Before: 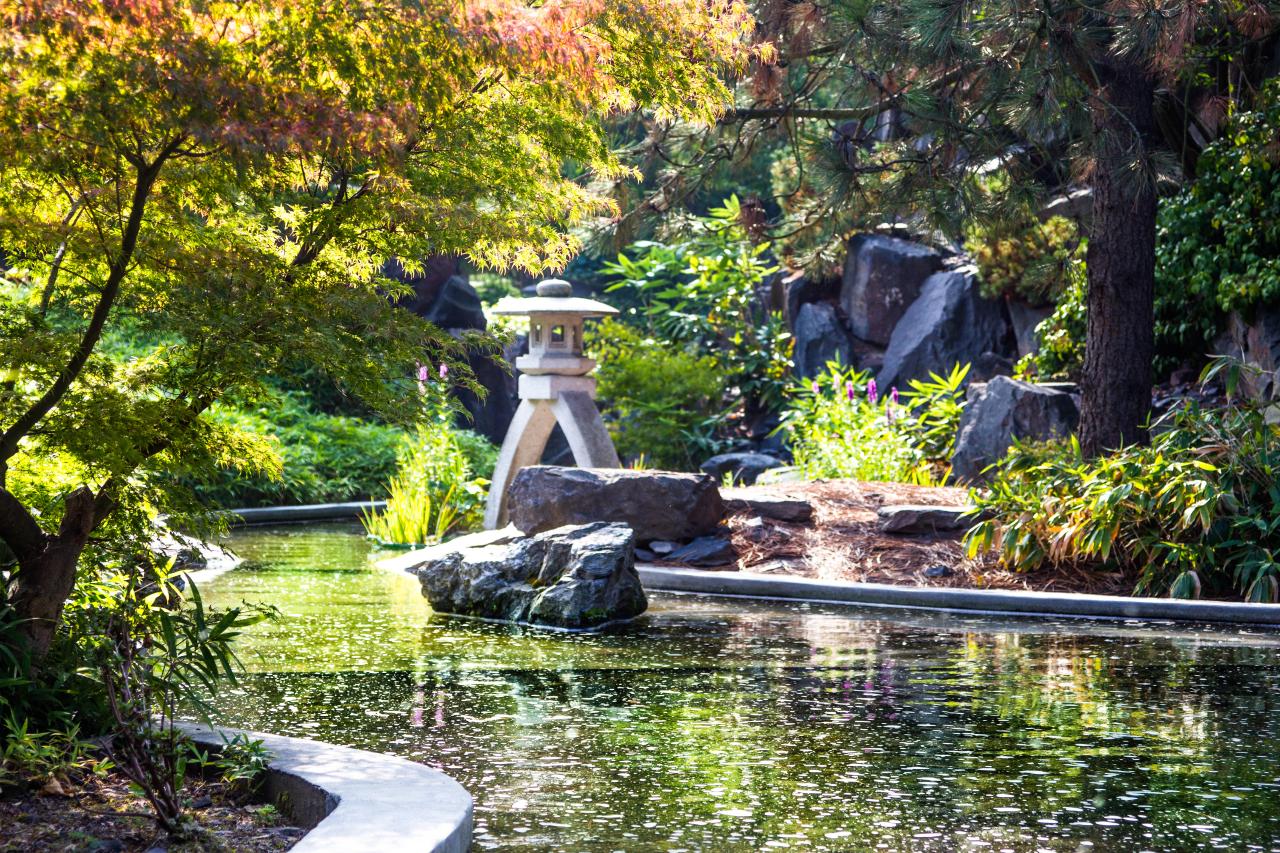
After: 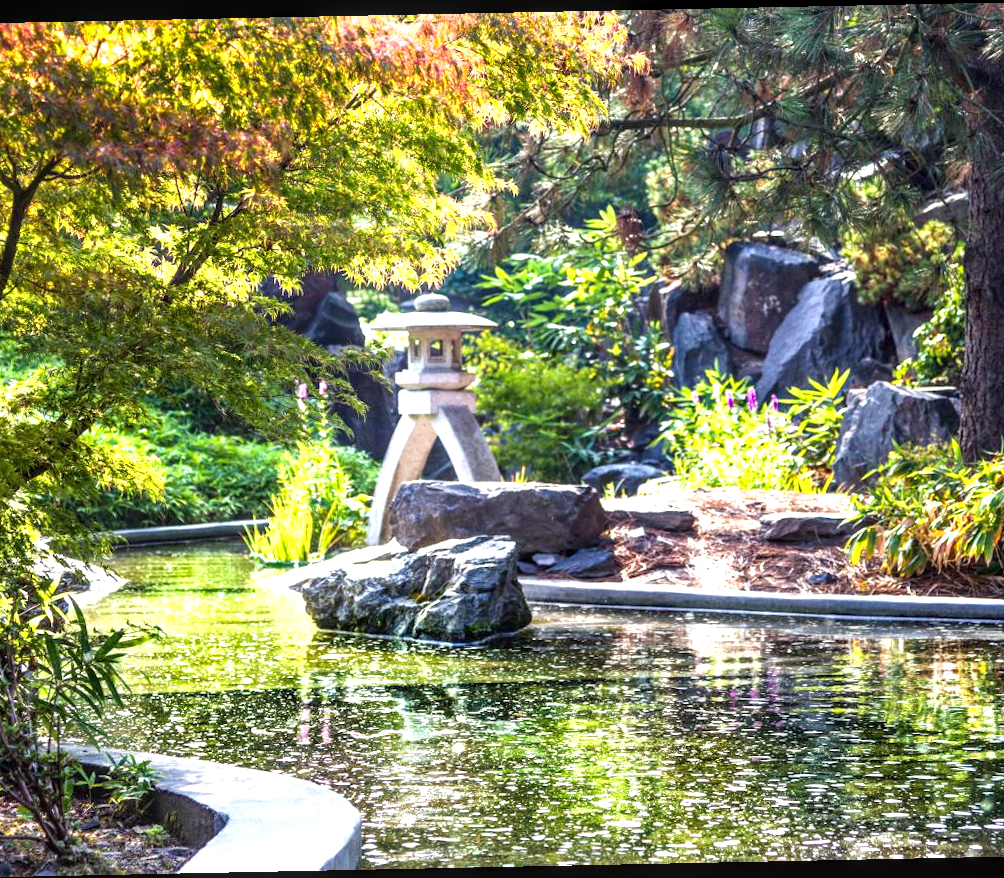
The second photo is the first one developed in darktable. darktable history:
local contrast: on, module defaults
crop: left 9.88%, right 12.664%
rotate and perspective: rotation -1.17°, automatic cropping off
exposure: exposure 0.722 EV, compensate highlight preservation false
